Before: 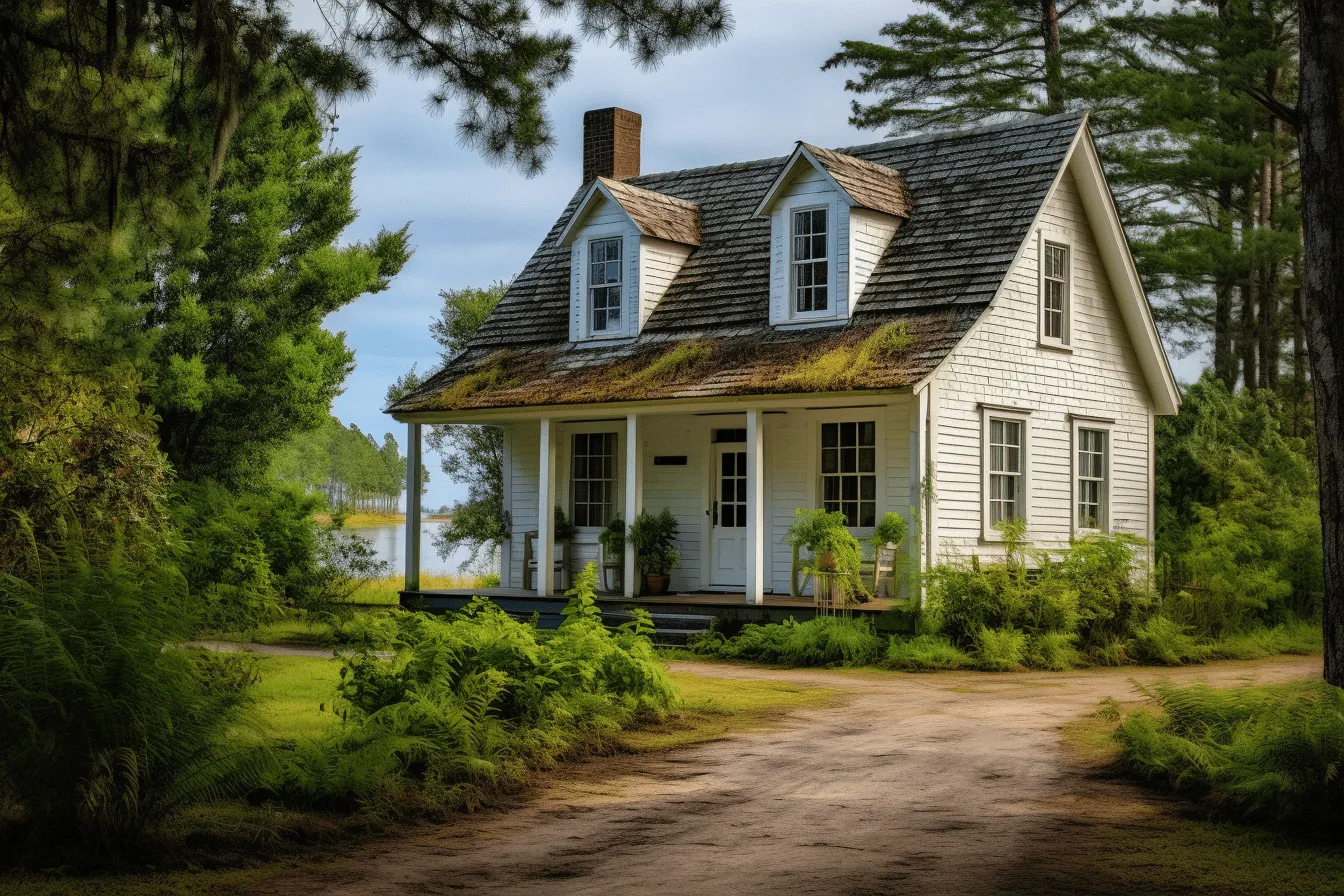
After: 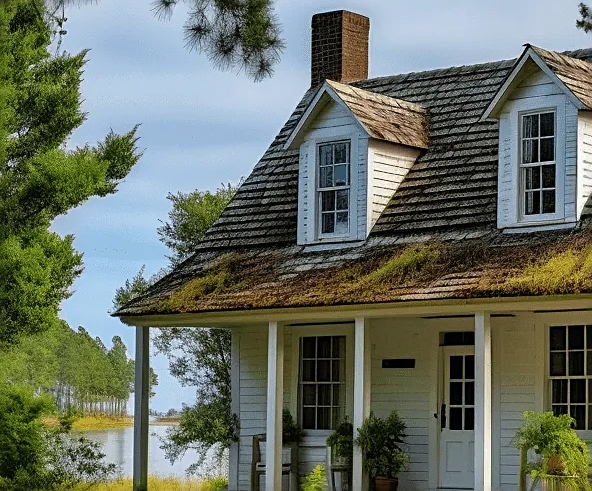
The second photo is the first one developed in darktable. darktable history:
sharpen: on, module defaults
tone equalizer: on, module defaults
crop: left 20.248%, top 10.86%, right 35.675%, bottom 34.321%
